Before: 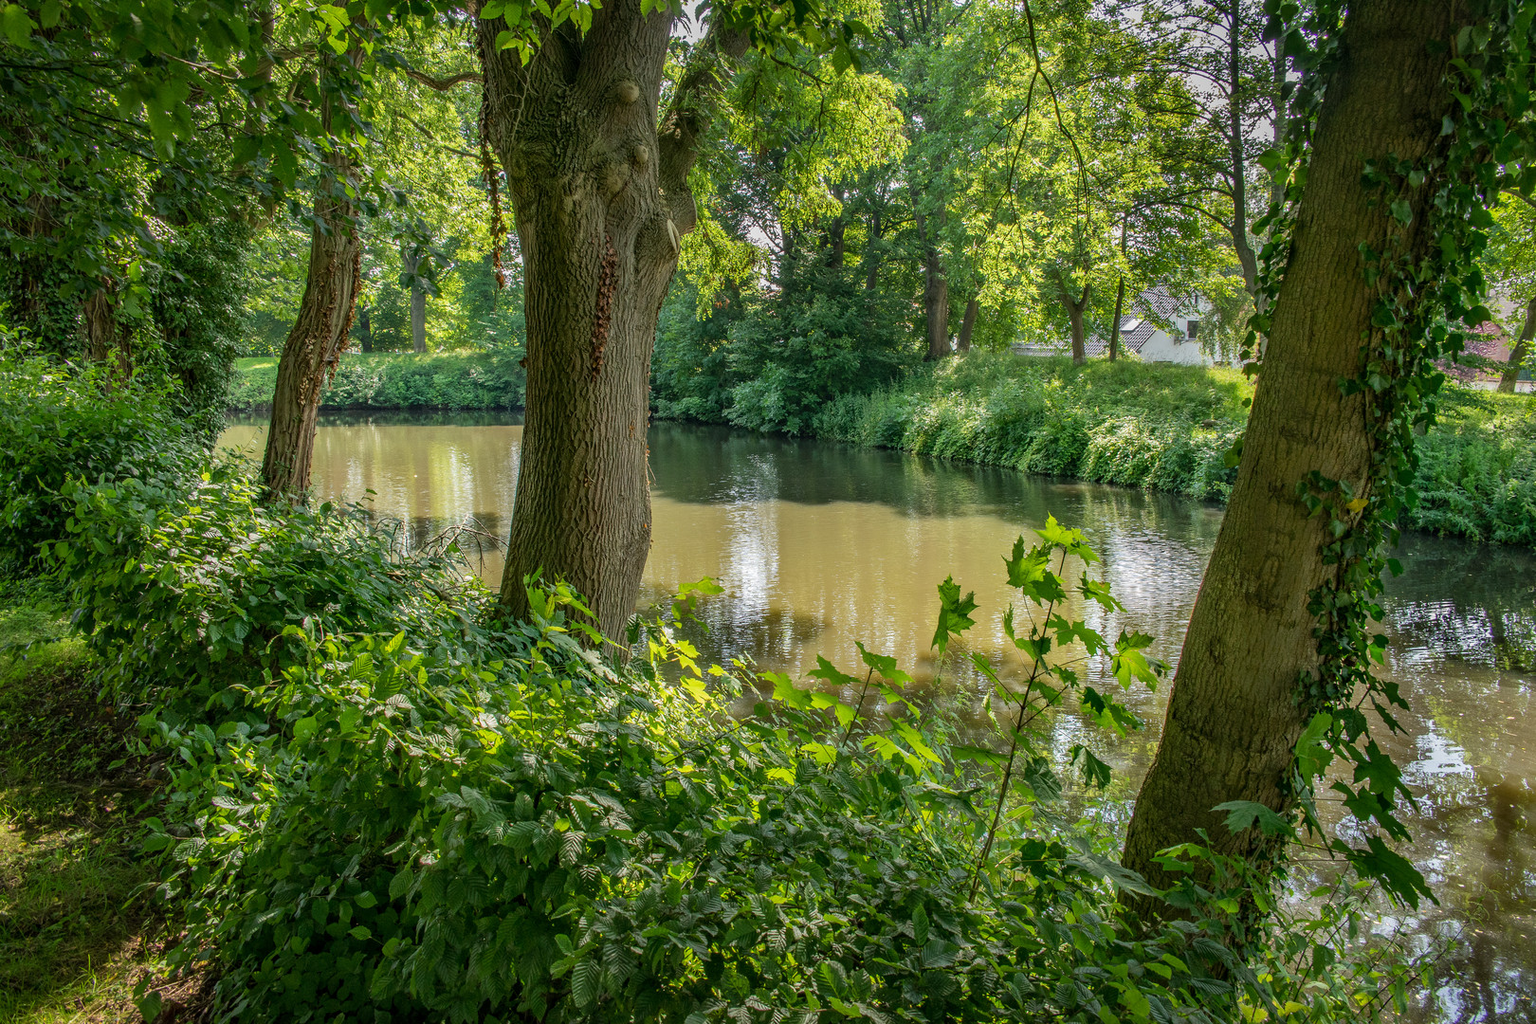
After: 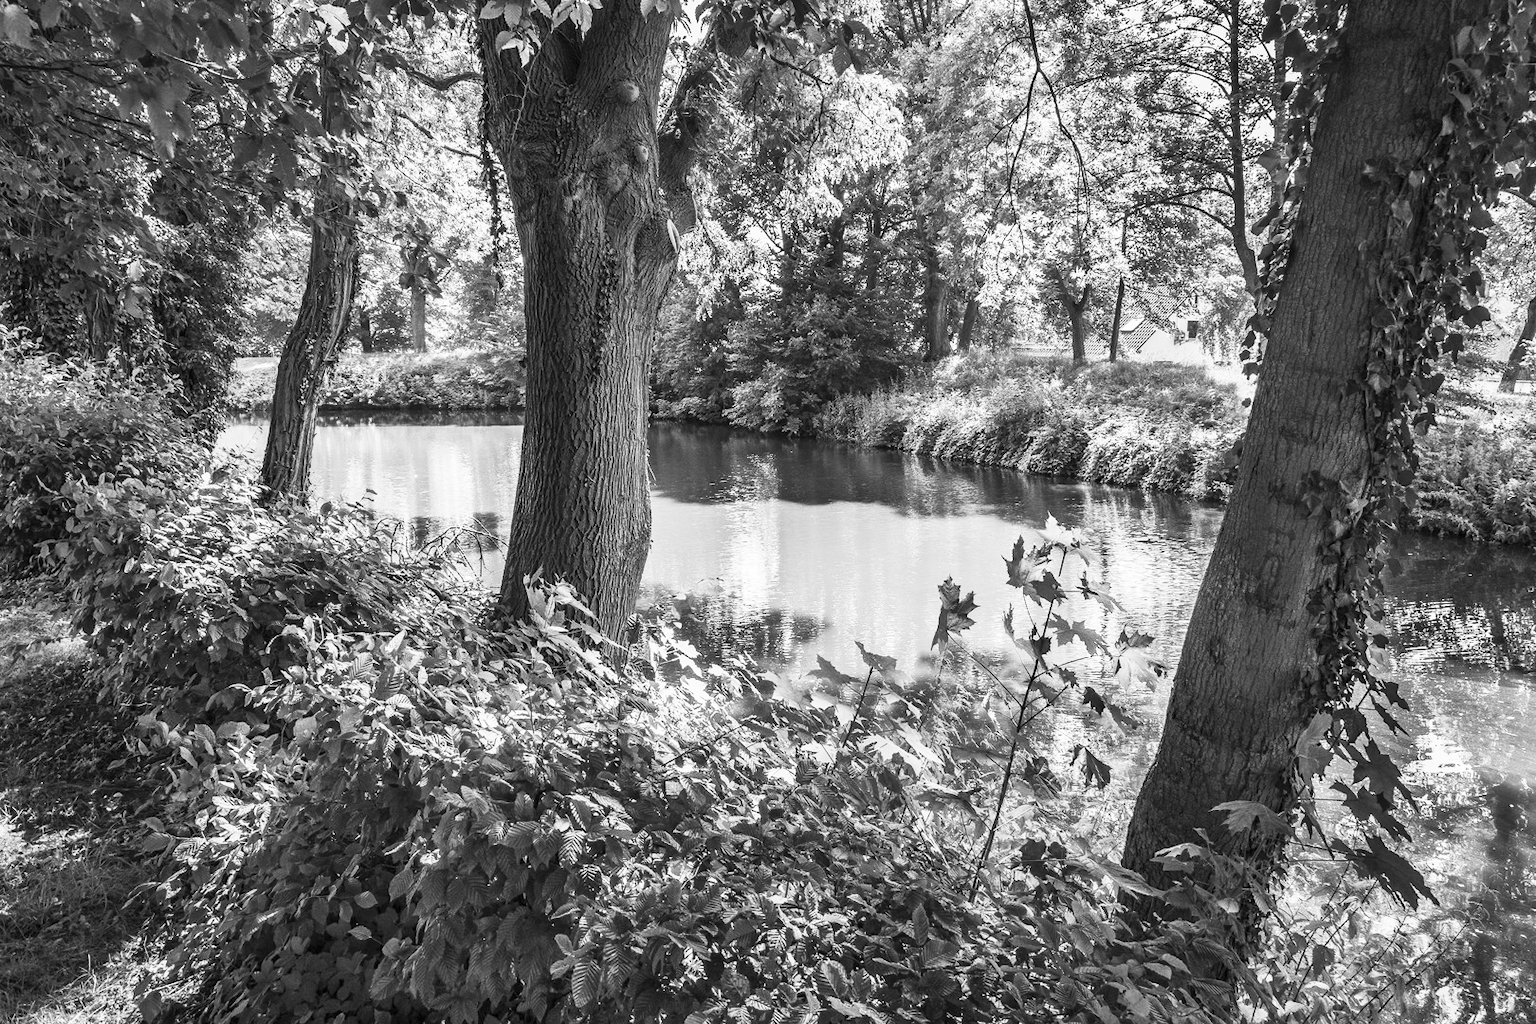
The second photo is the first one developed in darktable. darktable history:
contrast brightness saturation: contrast 0.53, brightness 0.47, saturation -1
shadows and highlights: low approximation 0.01, soften with gaussian
